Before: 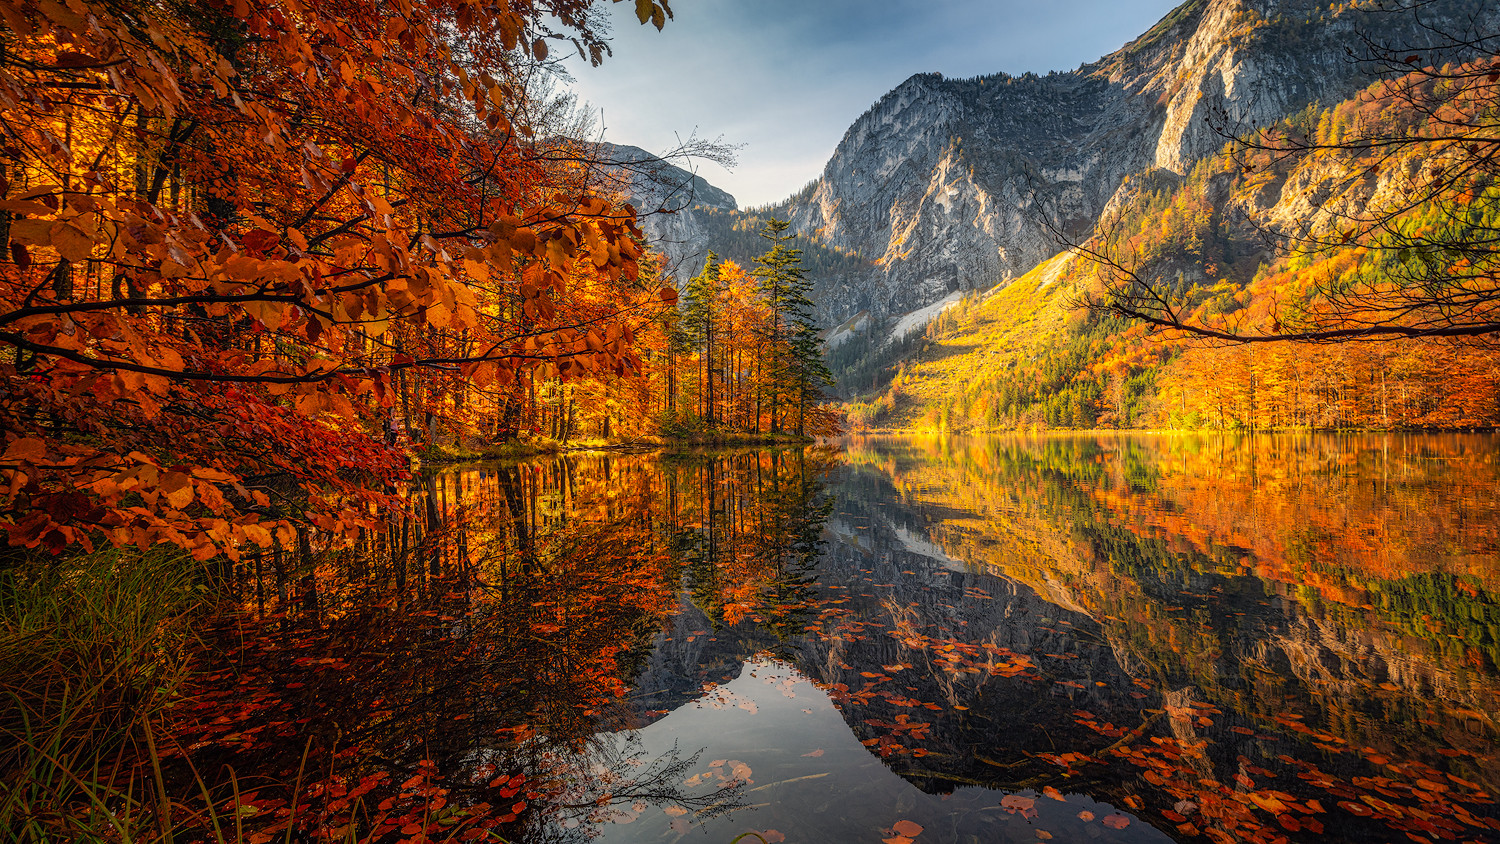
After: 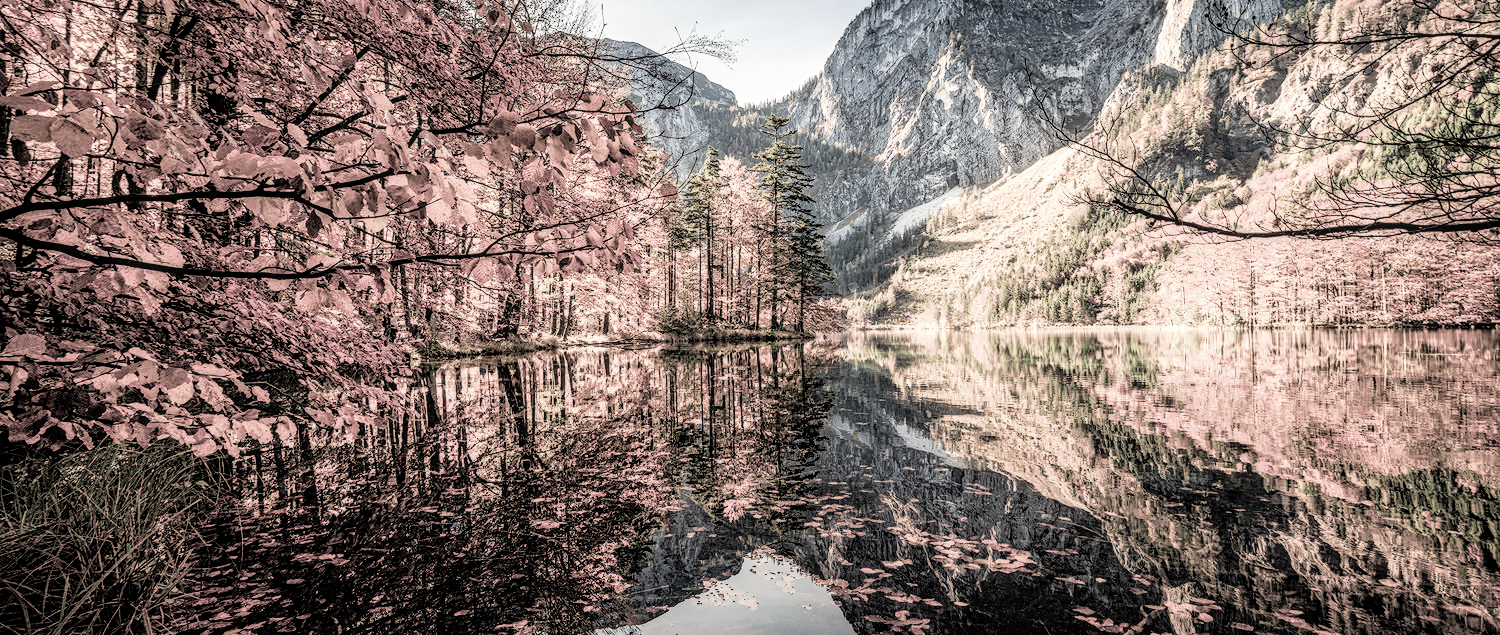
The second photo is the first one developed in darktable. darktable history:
local contrast: on, module defaults
filmic rgb: black relative exposure -5.03 EV, white relative exposure 3.96 EV, threshold 3 EV, hardness 2.89, contrast 1.299, highlights saturation mix -29.02%, color science v4 (2020), enable highlight reconstruction true
exposure: black level correction 0, exposure 1.107 EV, compensate highlight preservation false
crop and rotate: top 12.328%, bottom 12.342%
haze removal: compatibility mode true, adaptive false
tone equalizer: -7 EV 0.213 EV, -6 EV 0.156 EV, -5 EV 0.089 EV, -4 EV 0.031 EV, -2 EV -0.025 EV, -1 EV -0.065 EV, +0 EV -0.054 EV
